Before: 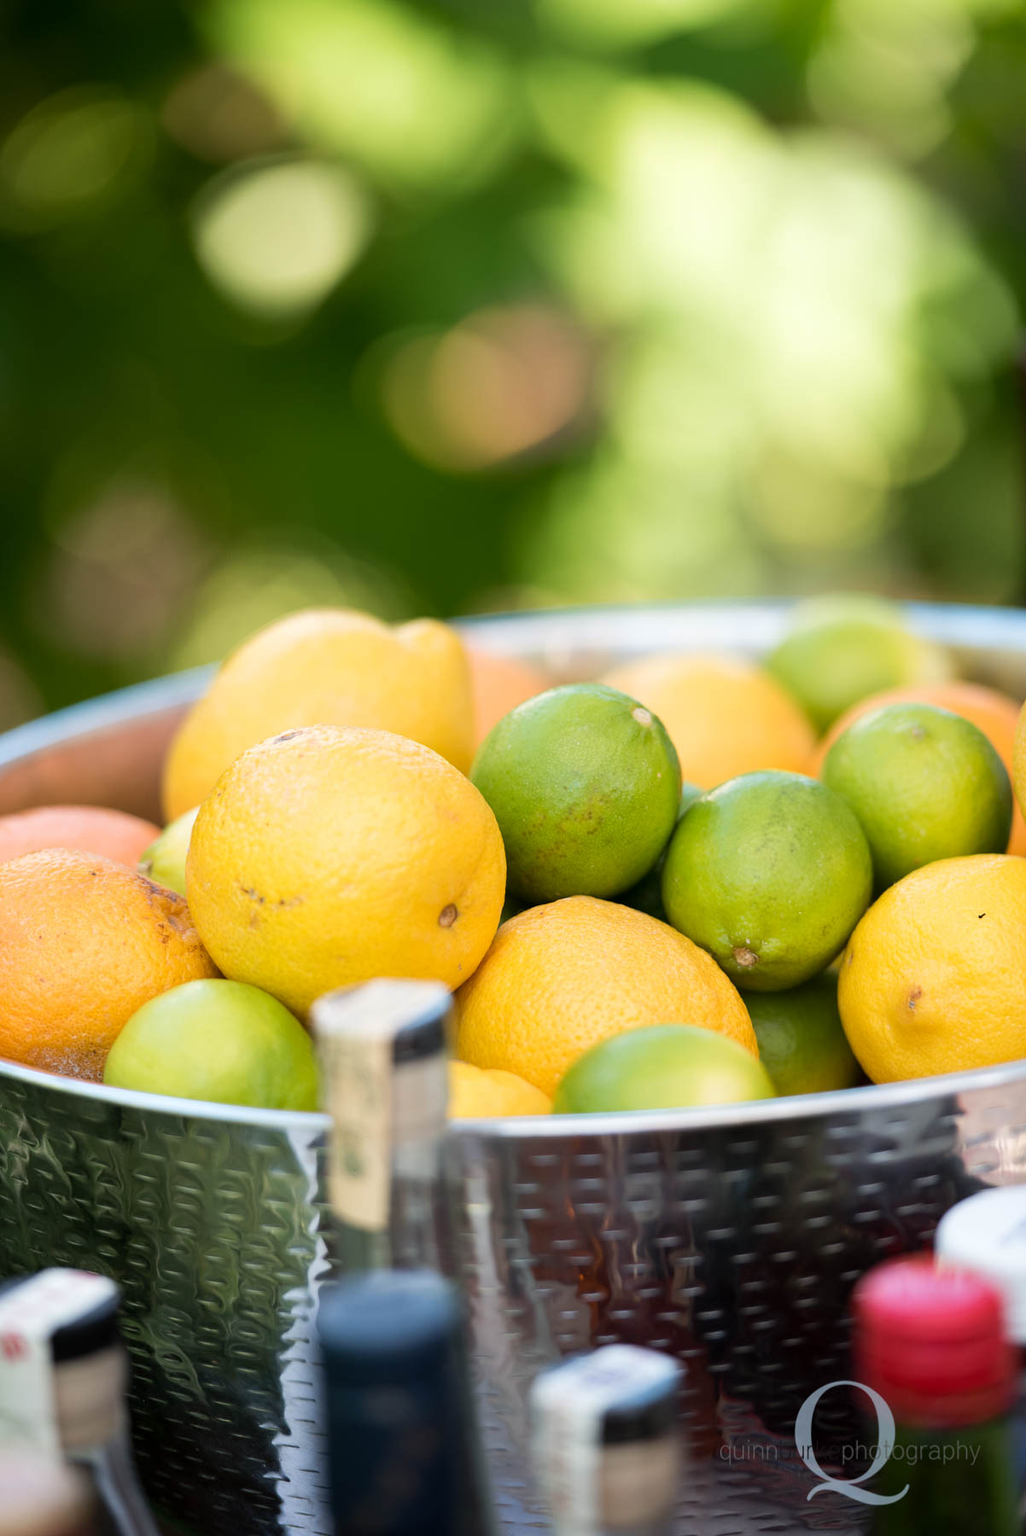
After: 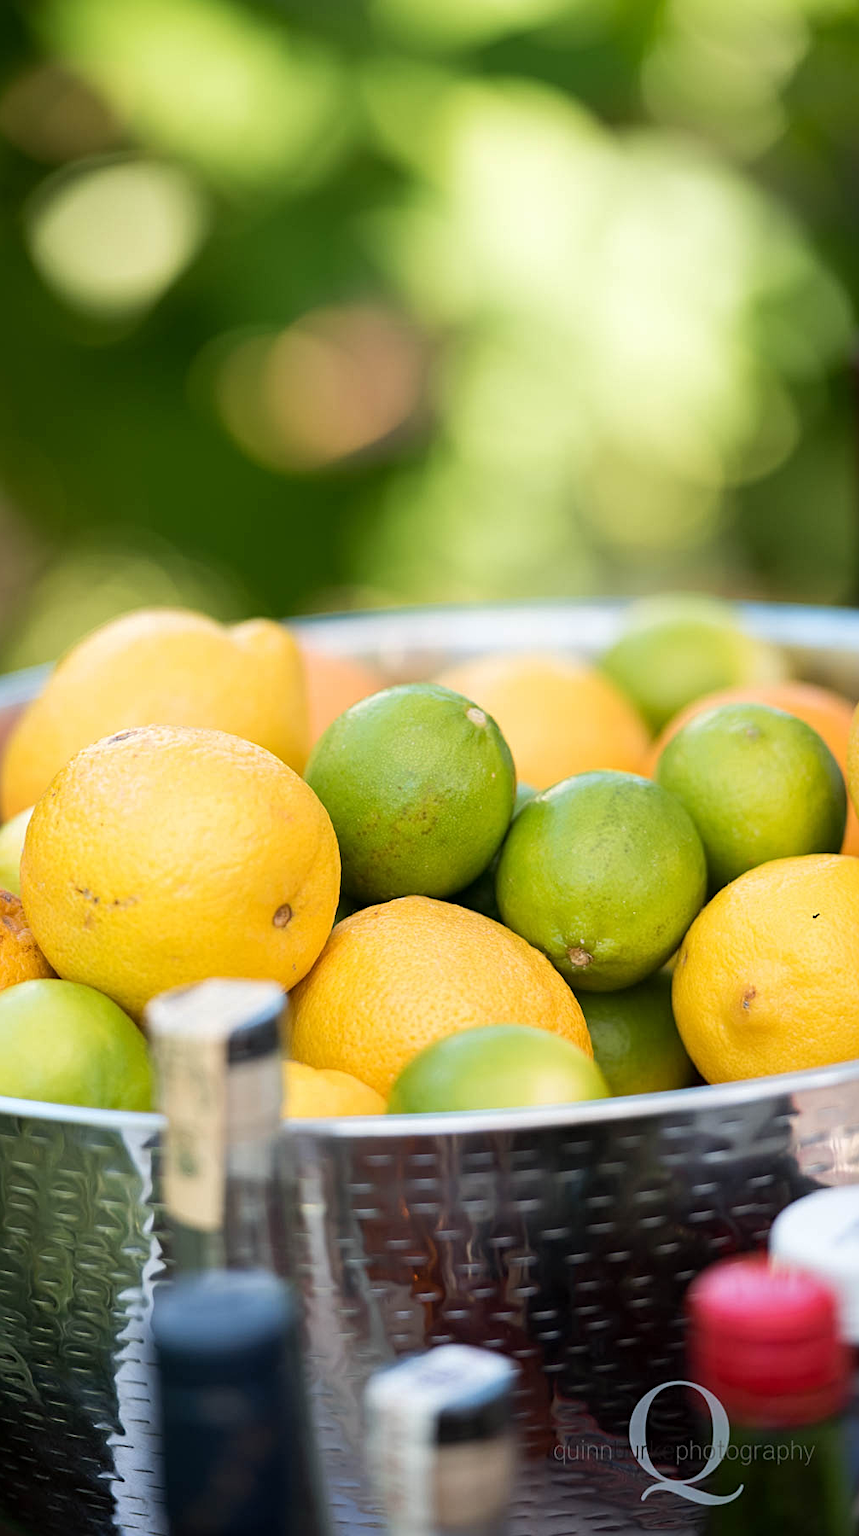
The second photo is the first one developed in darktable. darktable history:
sharpen: radius 2.167, amount 0.381, threshold 0
crop: left 16.145%
